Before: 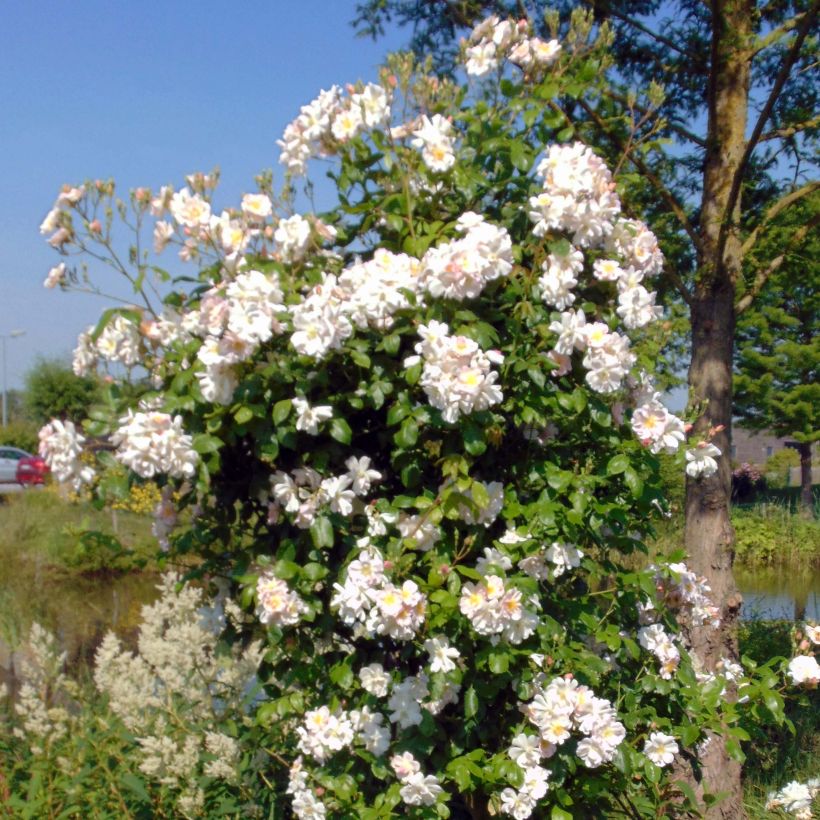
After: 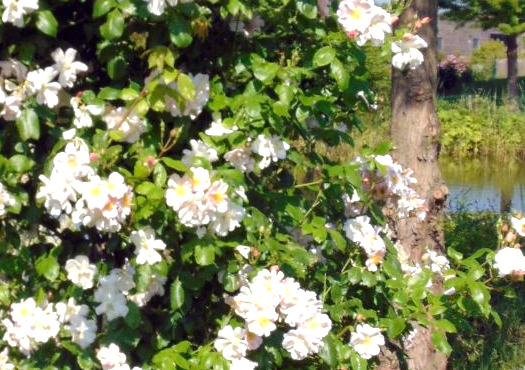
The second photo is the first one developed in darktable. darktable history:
crop and rotate: left 35.959%, top 49.781%, bottom 5.002%
exposure: black level correction 0, exposure 0.696 EV, compensate highlight preservation false
